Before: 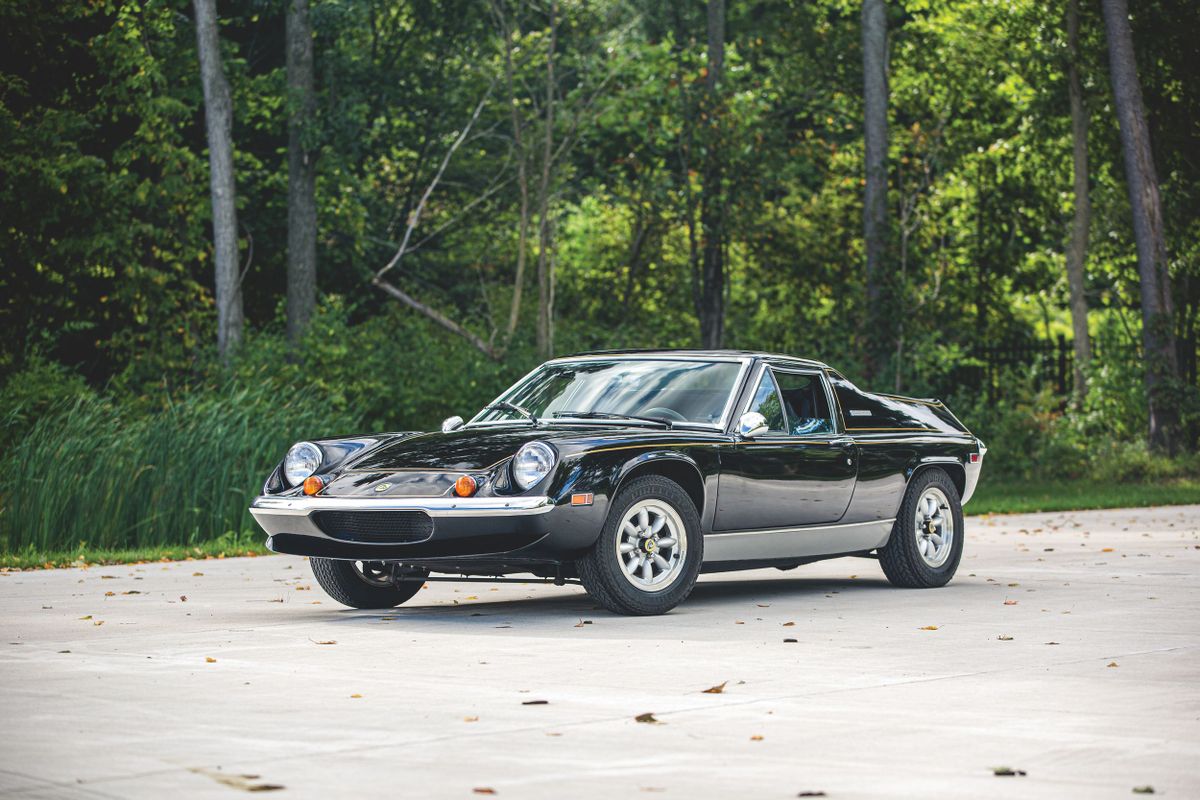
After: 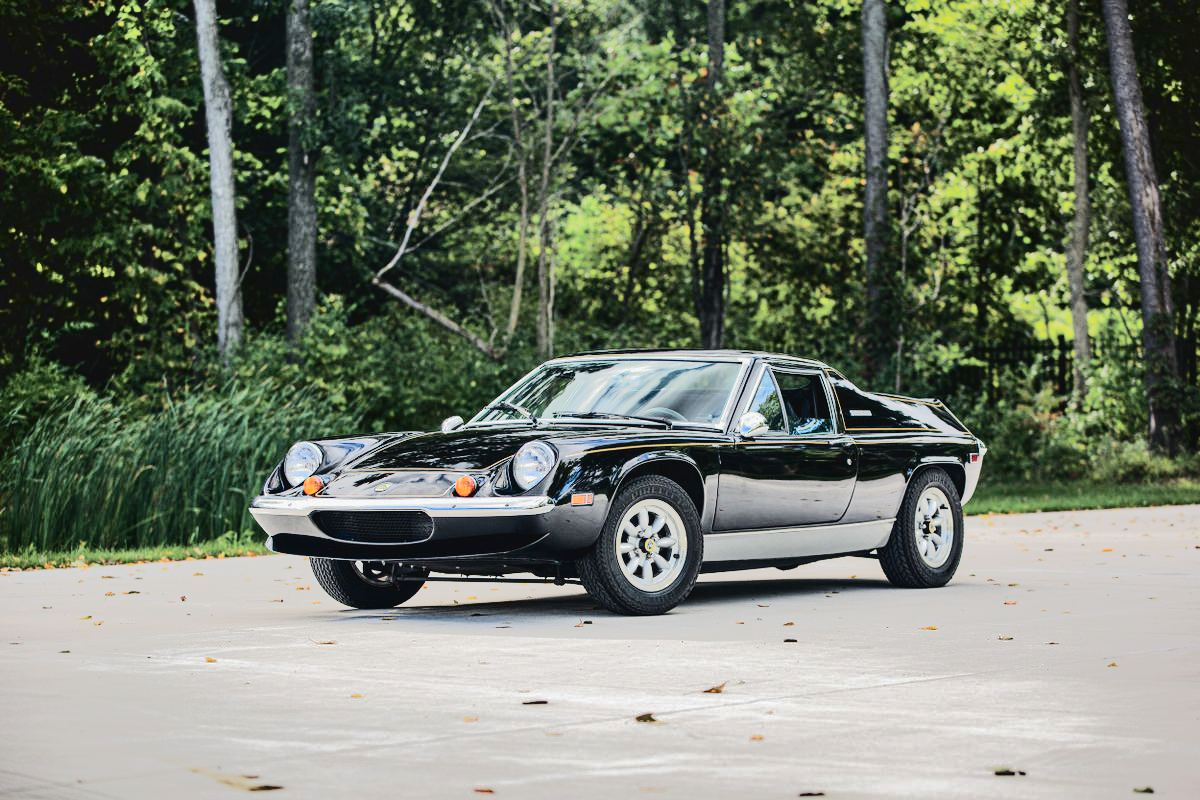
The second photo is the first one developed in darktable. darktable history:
exposure: exposure -0.059 EV, compensate highlight preservation false
tone curve: curves: ch0 [(0, 0) (0.003, 0.001) (0.011, 0.005) (0.025, 0.009) (0.044, 0.014) (0.069, 0.019) (0.1, 0.028) (0.136, 0.039) (0.177, 0.073) (0.224, 0.134) (0.277, 0.218) (0.335, 0.343) (0.399, 0.488) (0.468, 0.608) (0.543, 0.699) (0.623, 0.773) (0.709, 0.819) (0.801, 0.852) (0.898, 0.874) (1, 1)], color space Lab, independent channels, preserve colors none
shadows and highlights: highlights color adjustment 45.57%, soften with gaussian
